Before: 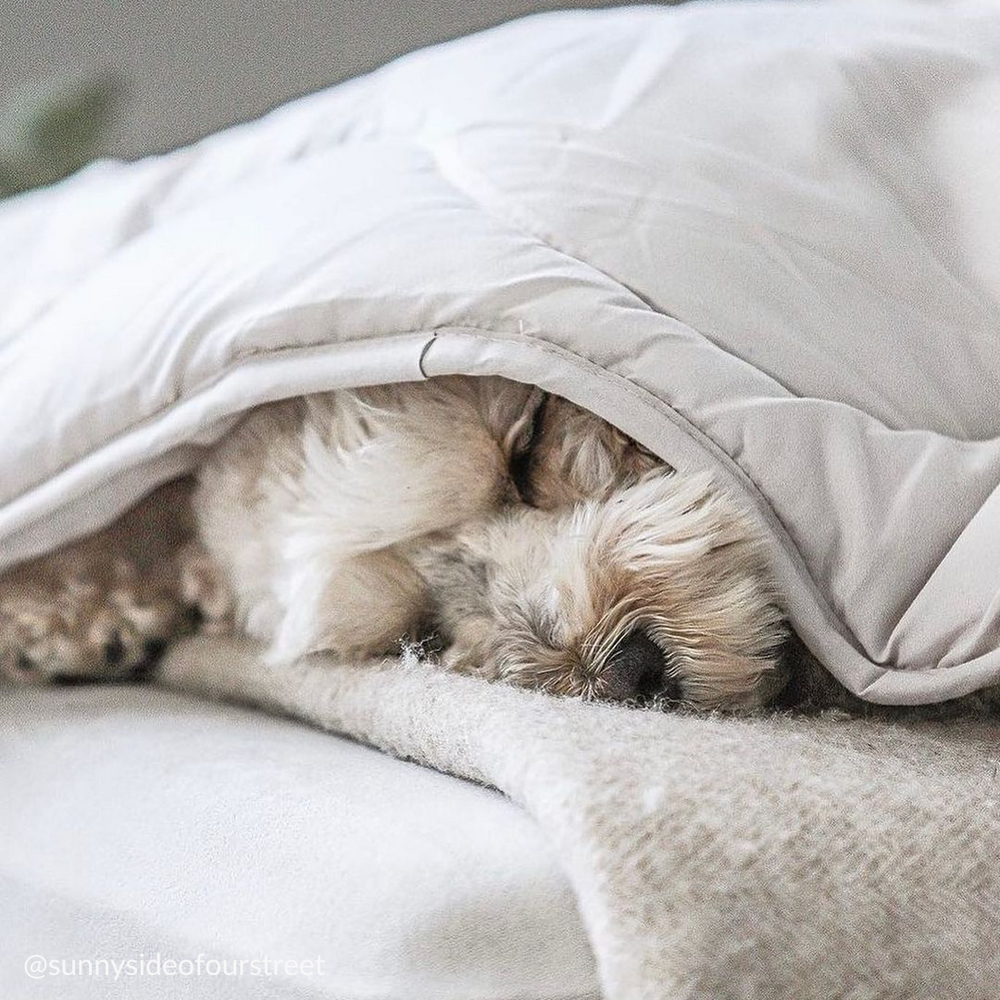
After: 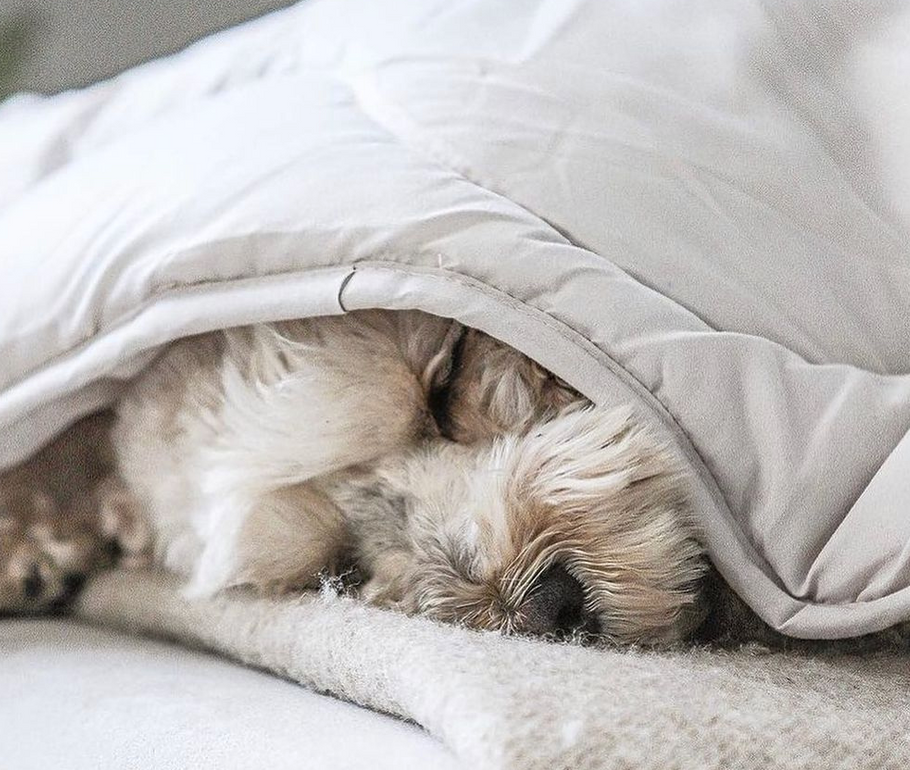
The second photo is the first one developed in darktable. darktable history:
crop: left 8.155%, top 6.611%, bottom 15.385%
color zones: curves: ch0 [(0.068, 0.464) (0.25, 0.5) (0.48, 0.508) (0.75, 0.536) (0.886, 0.476) (0.967, 0.456)]; ch1 [(0.066, 0.456) (0.25, 0.5) (0.616, 0.508) (0.746, 0.56) (0.934, 0.444)]
